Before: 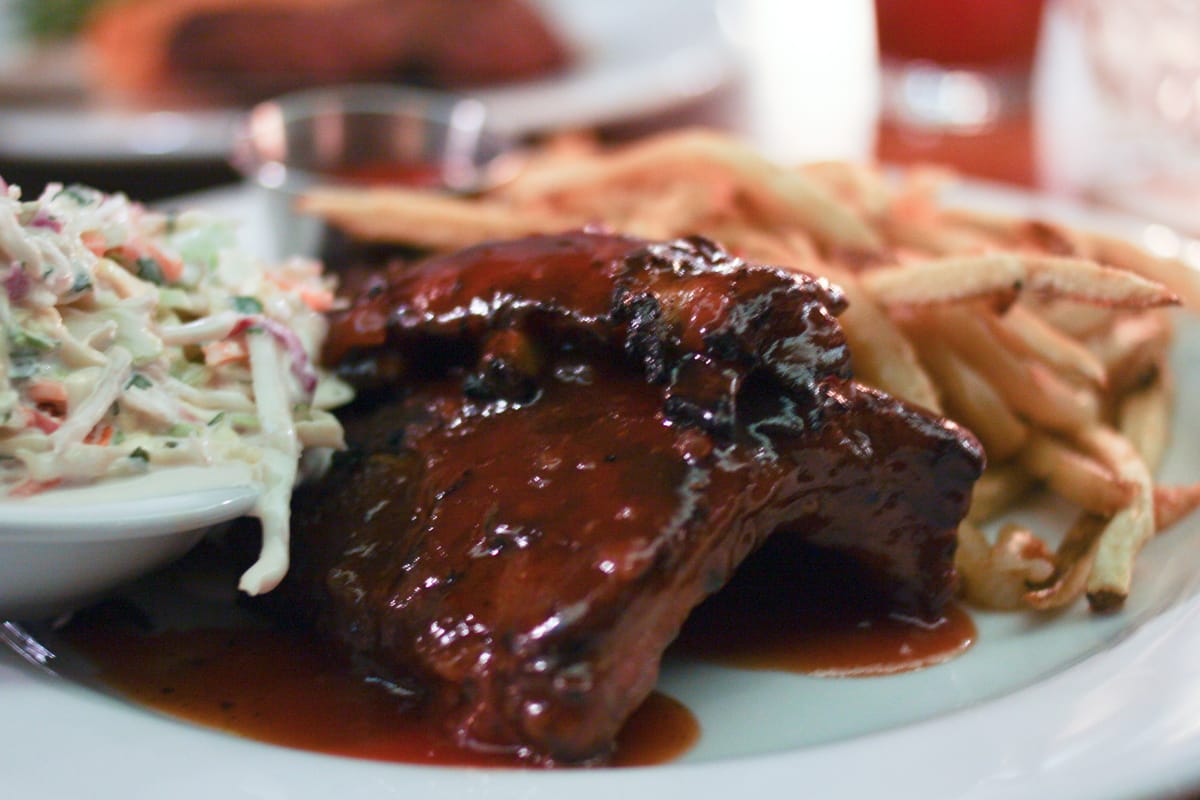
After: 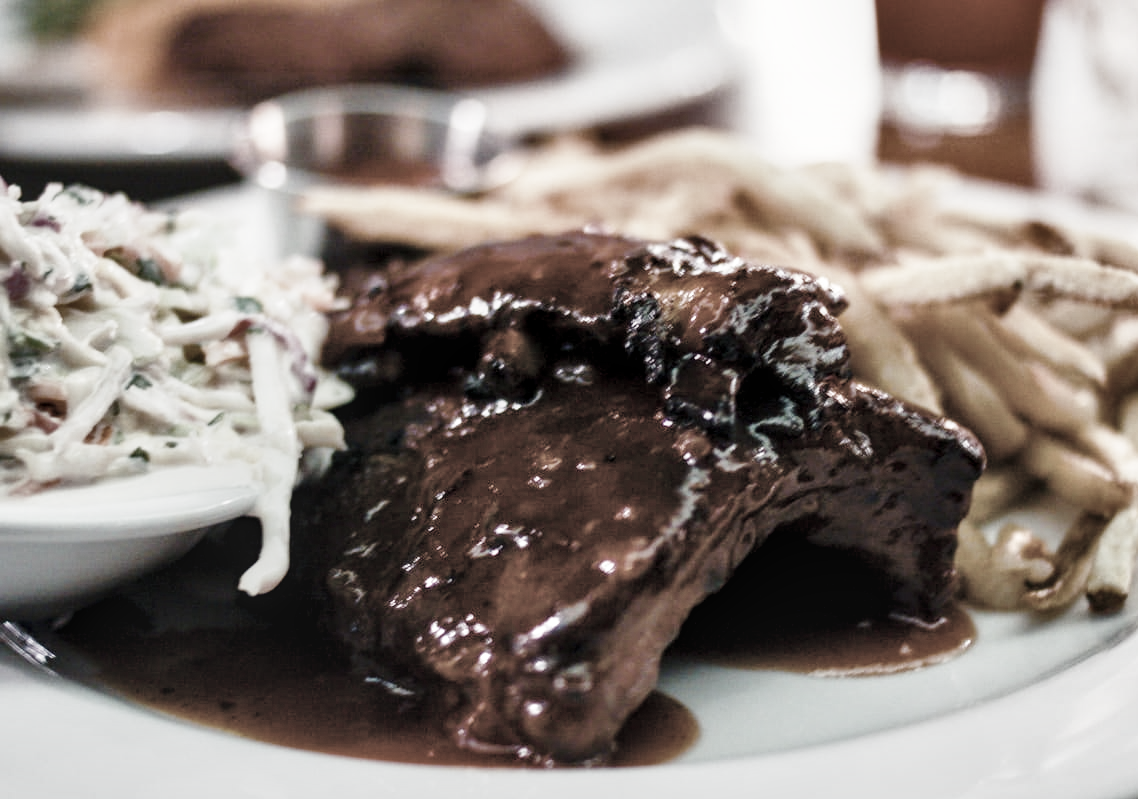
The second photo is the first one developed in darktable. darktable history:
crop and rotate: right 5.167%
shadows and highlights: shadows 30.63, highlights -63.22, shadows color adjustment 98%, highlights color adjustment 58.61%, soften with gaussian
local contrast: on, module defaults
velvia: on, module defaults
color balance rgb: shadows lift › chroma 1%, shadows lift › hue 240.84°, highlights gain › chroma 2%, highlights gain › hue 73.2°, global offset › luminance -0.5%, perceptual saturation grading › global saturation 20%, perceptual saturation grading › highlights -25%, perceptual saturation grading › shadows 50%, global vibrance 15%
color correction: saturation 0.2
base curve: curves: ch0 [(0, 0) (0.028, 0.03) (0.121, 0.232) (0.46, 0.748) (0.859, 0.968) (1, 1)], preserve colors none
